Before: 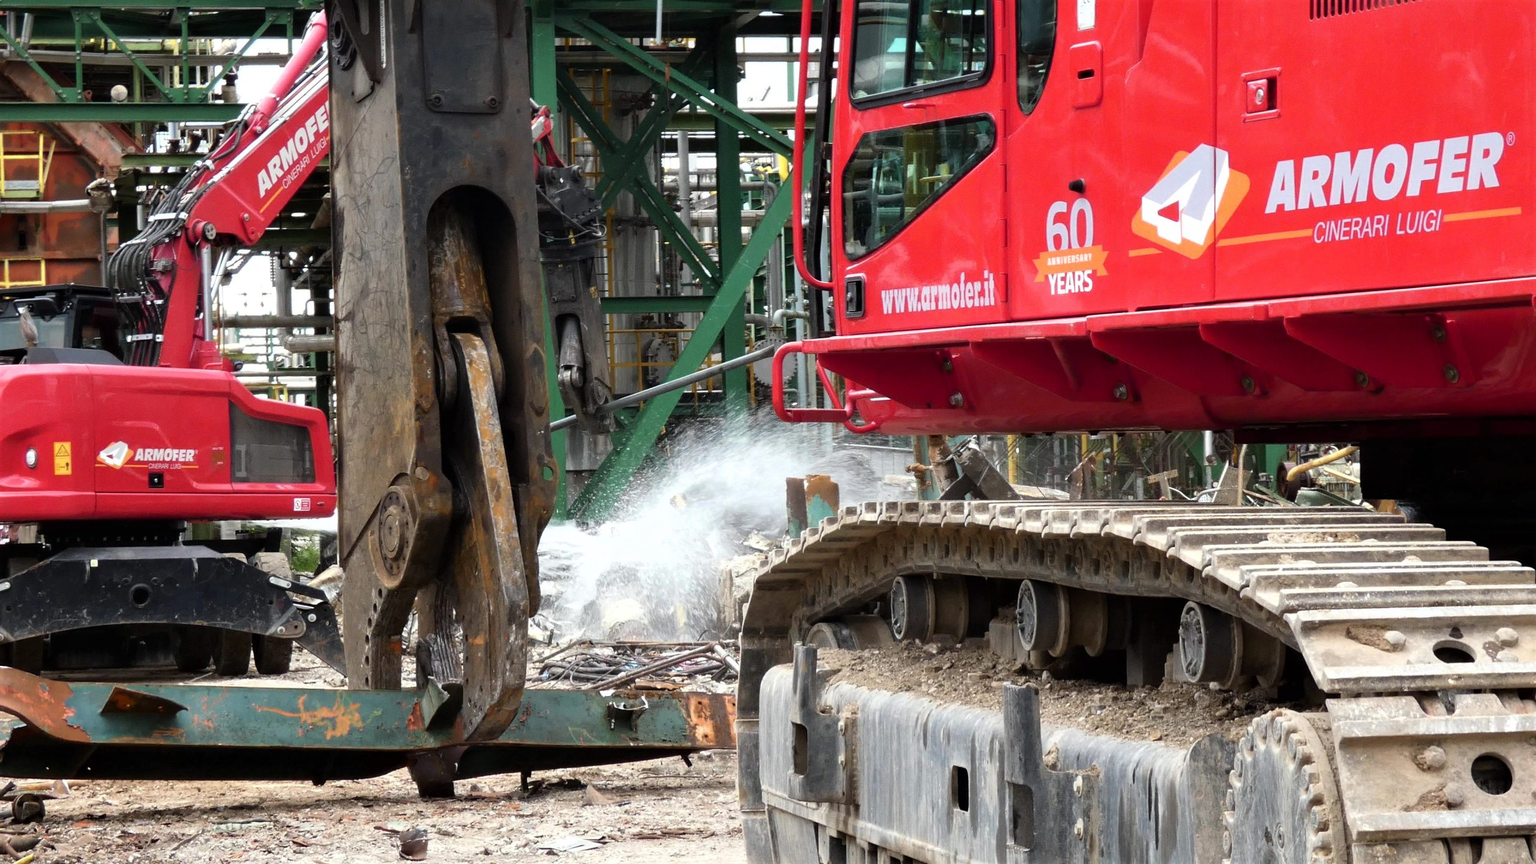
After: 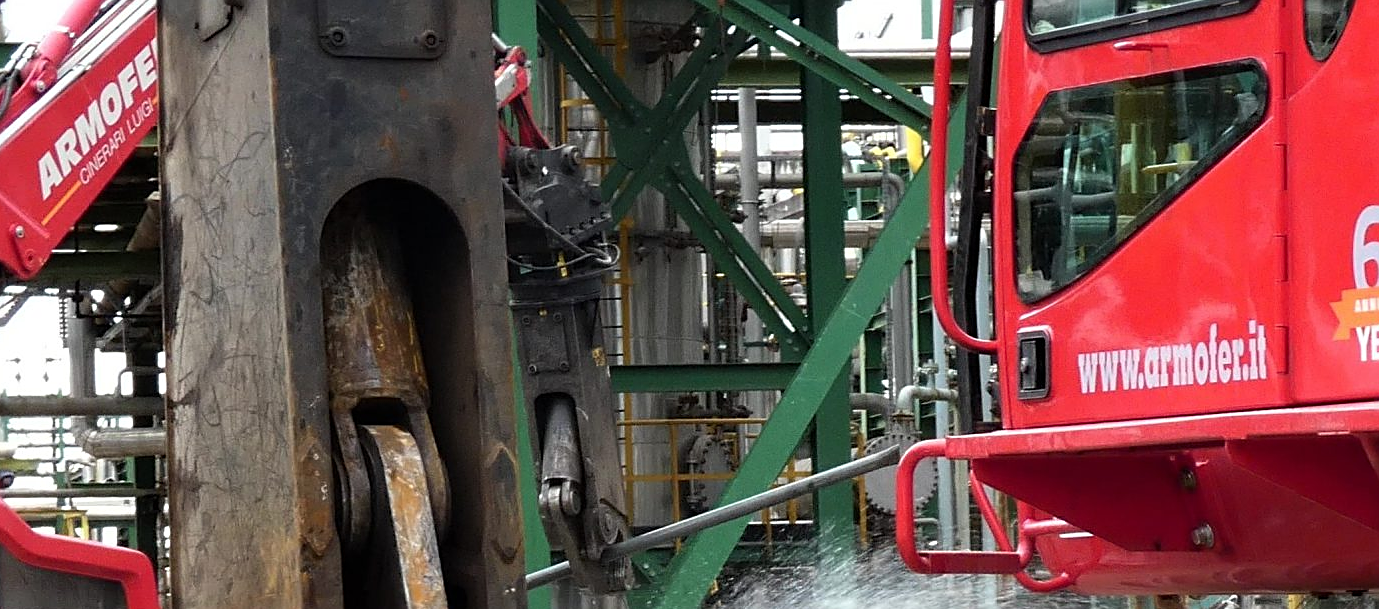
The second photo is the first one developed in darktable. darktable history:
crop: left 15.306%, top 9.065%, right 30.789%, bottom 48.638%
sharpen: on, module defaults
